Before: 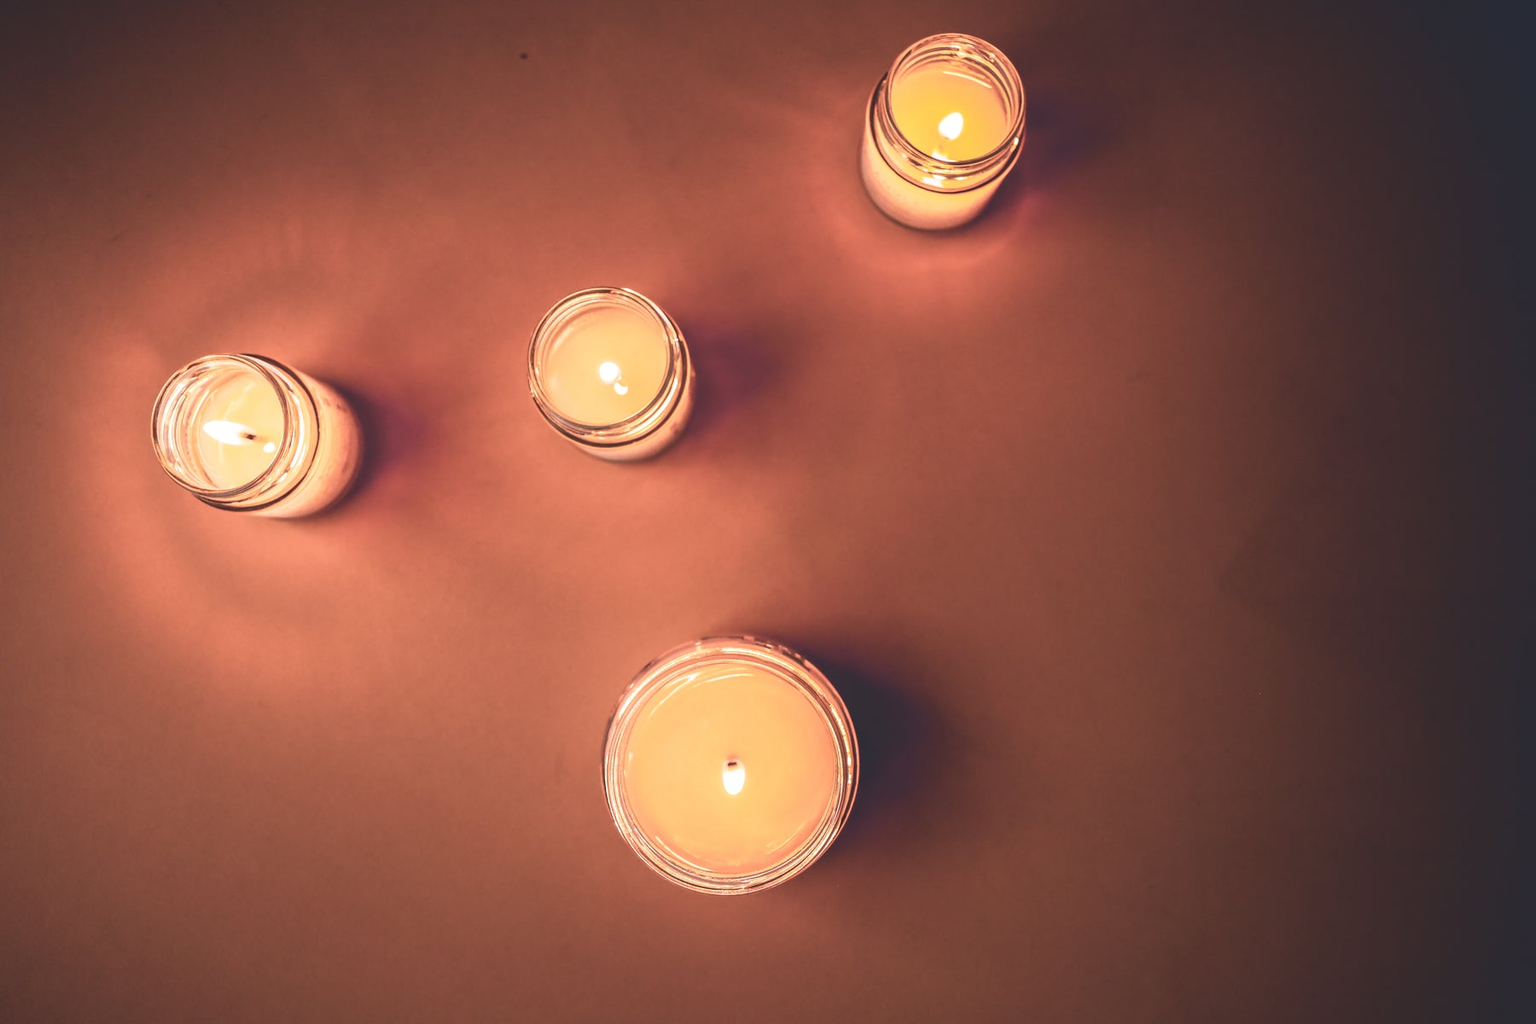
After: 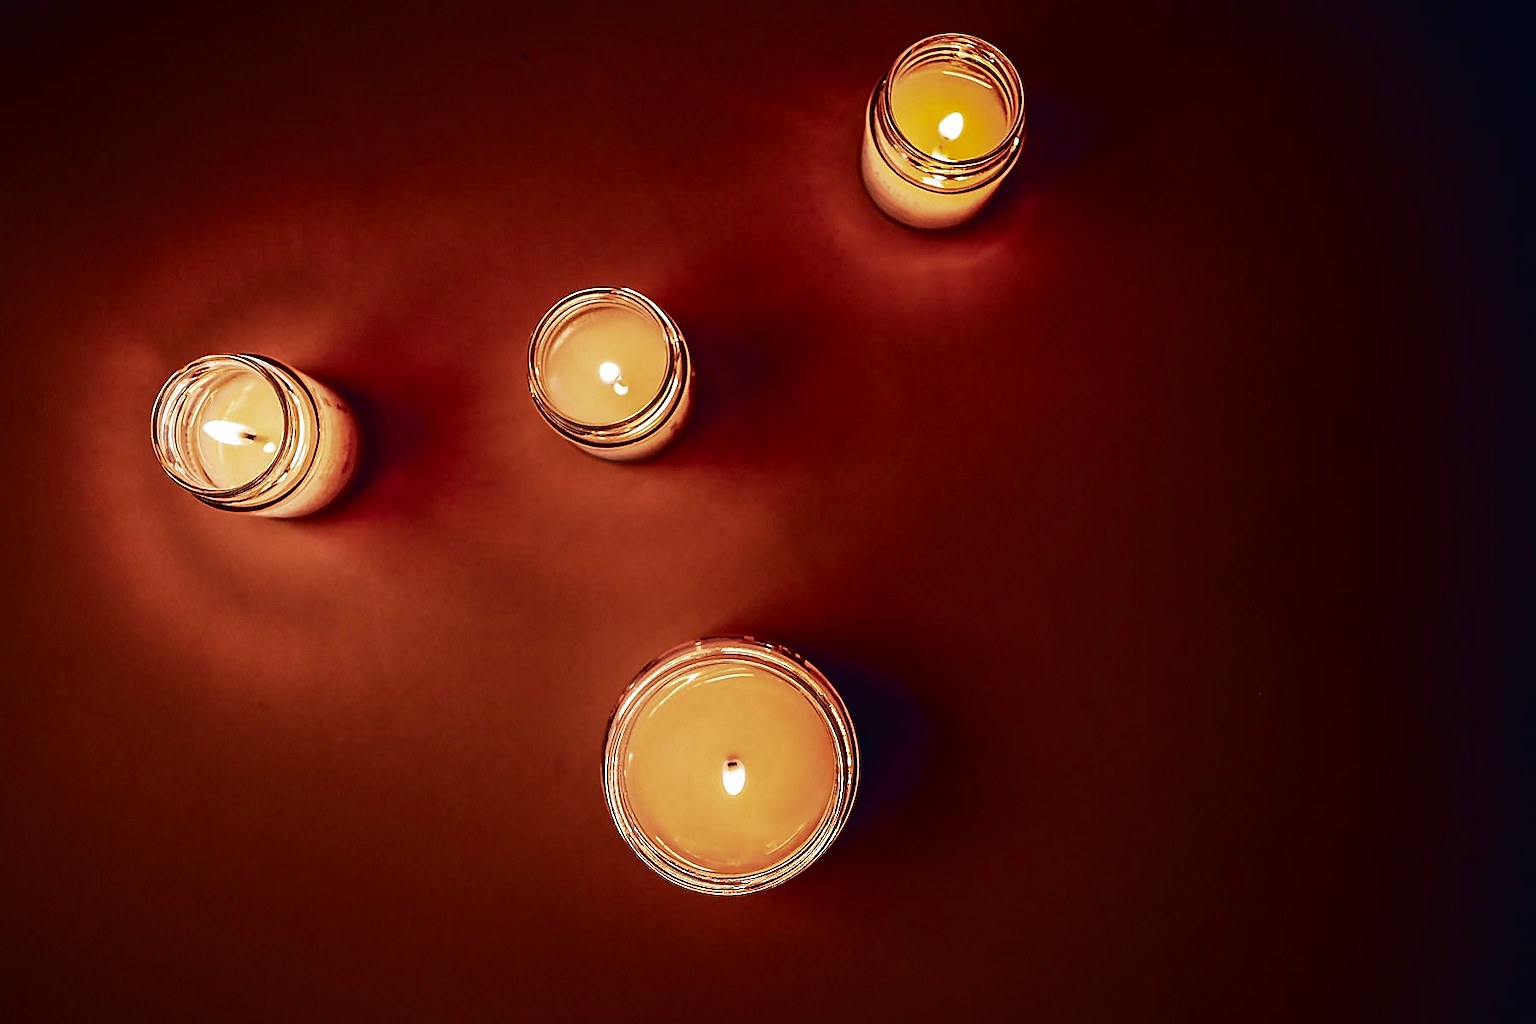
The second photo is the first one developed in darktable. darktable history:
contrast brightness saturation: contrast 0.09, brightness -0.59, saturation 0.17
sharpen: radius 1.4, amount 1.25, threshold 0.7
